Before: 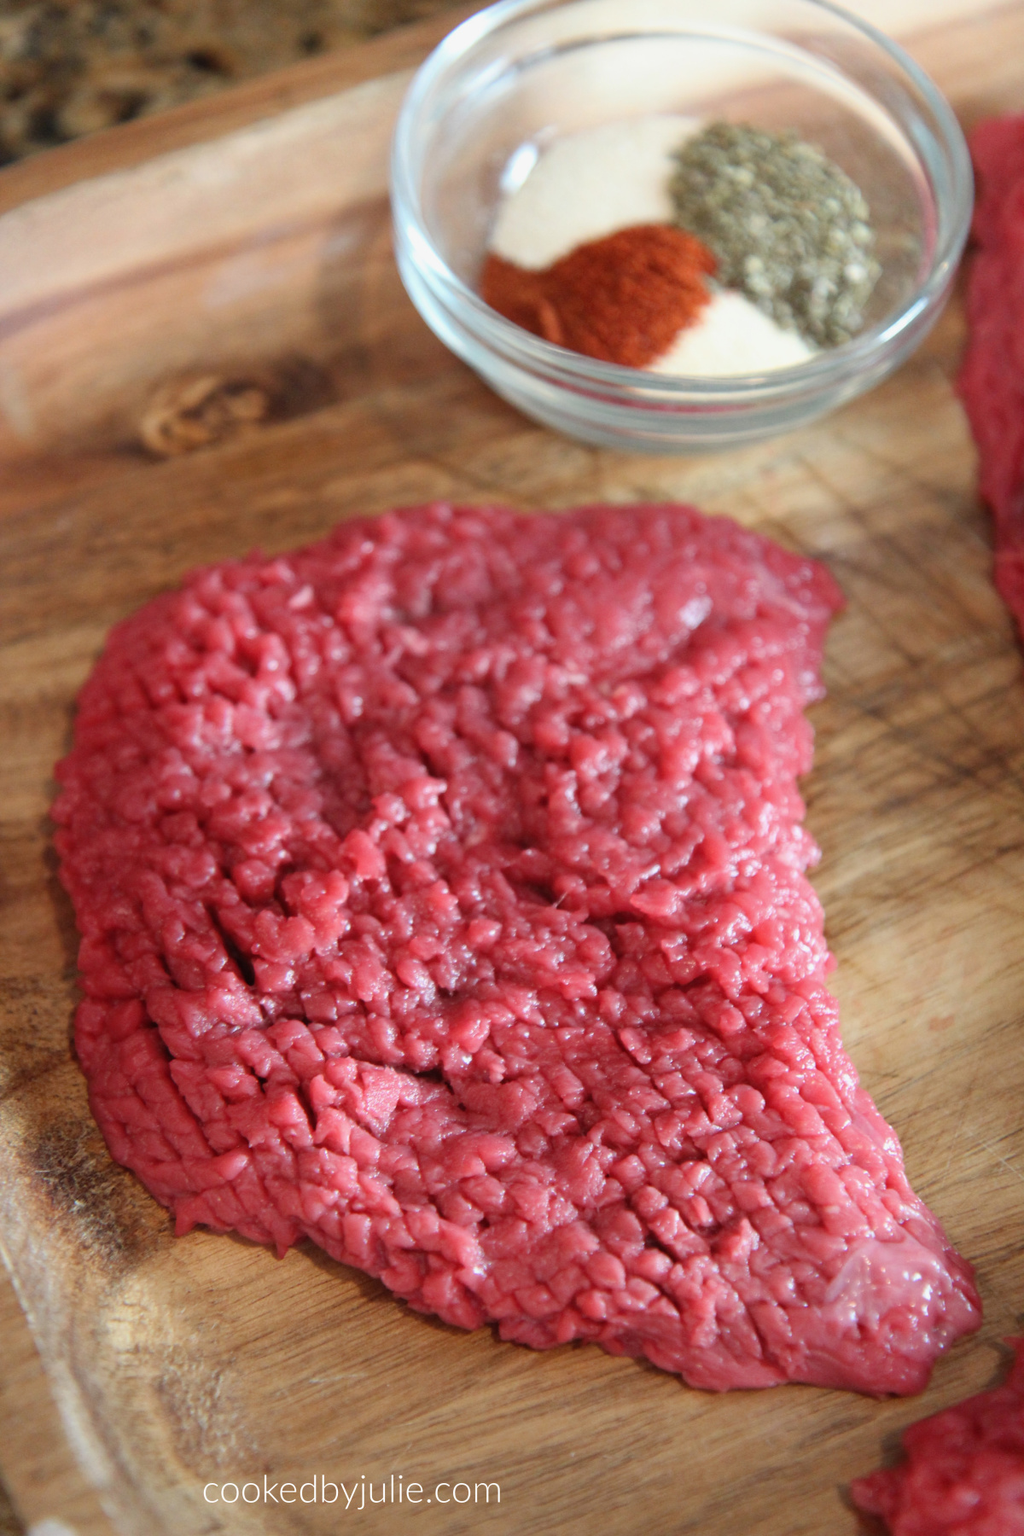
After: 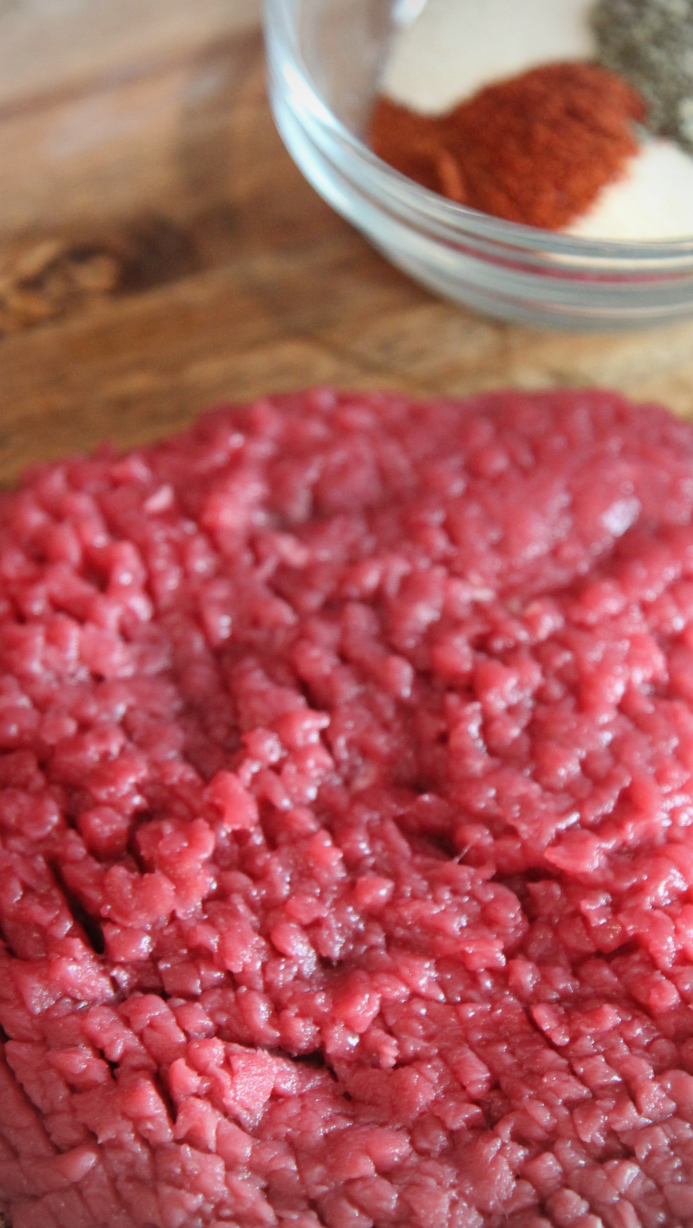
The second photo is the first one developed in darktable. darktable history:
crop: left 16.202%, top 11.208%, right 26.045%, bottom 20.557%
vignetting: on, module defaults
